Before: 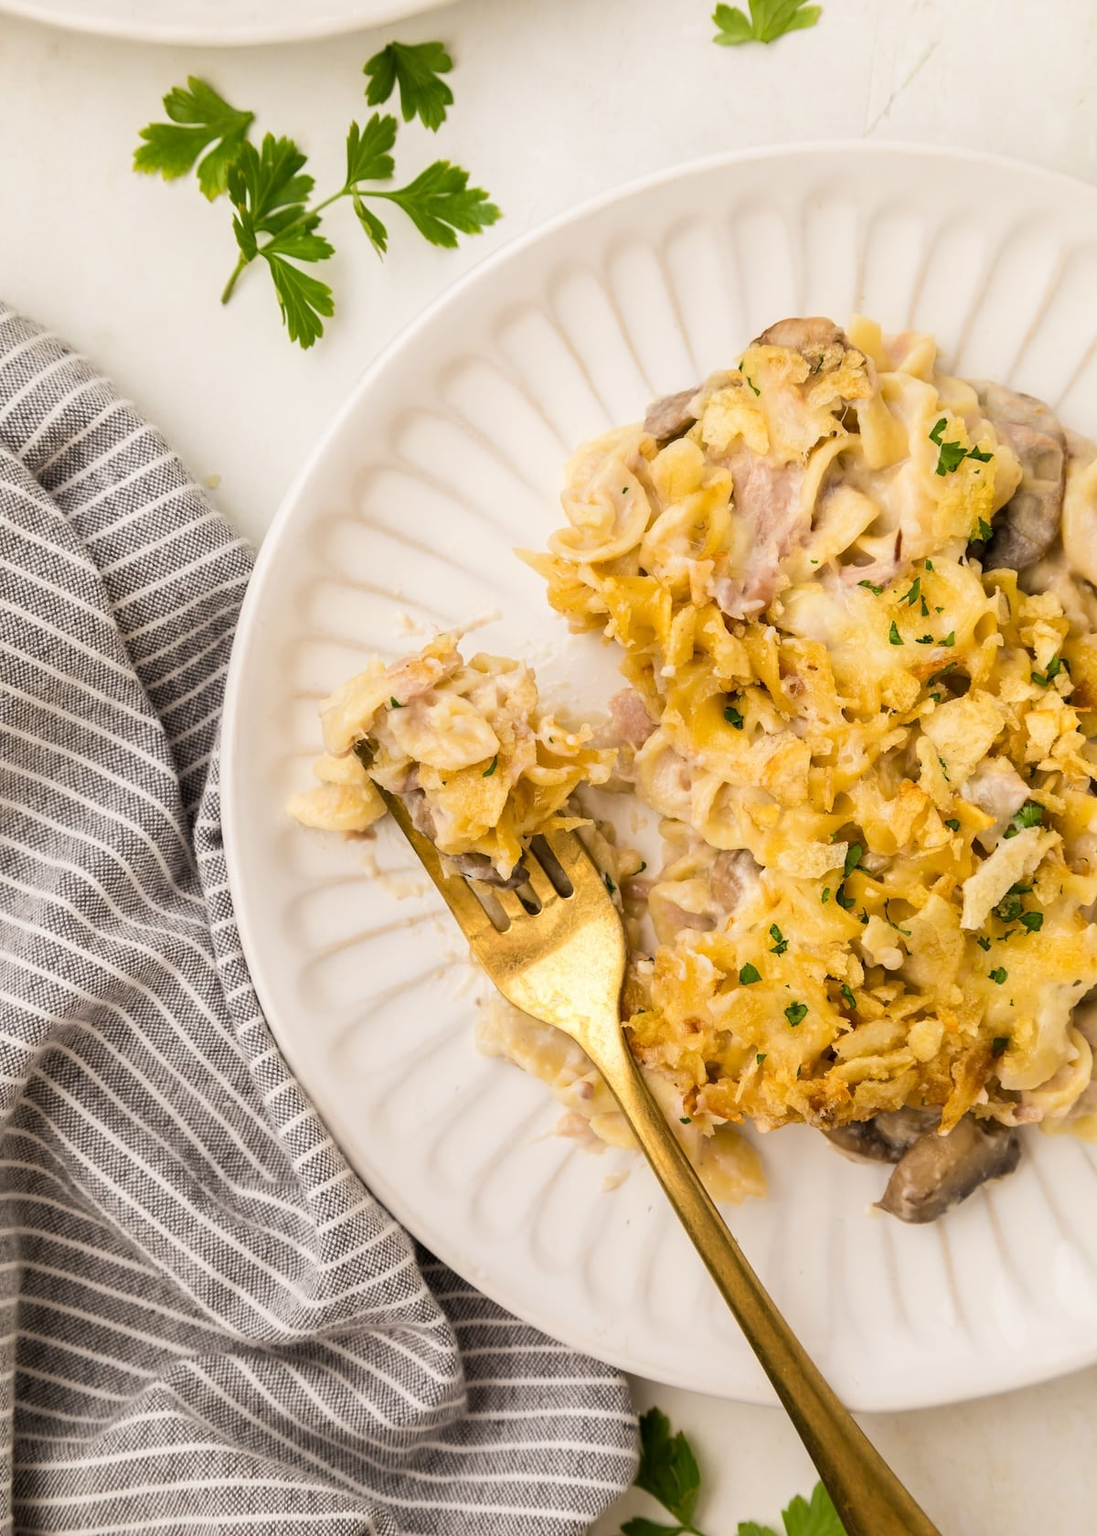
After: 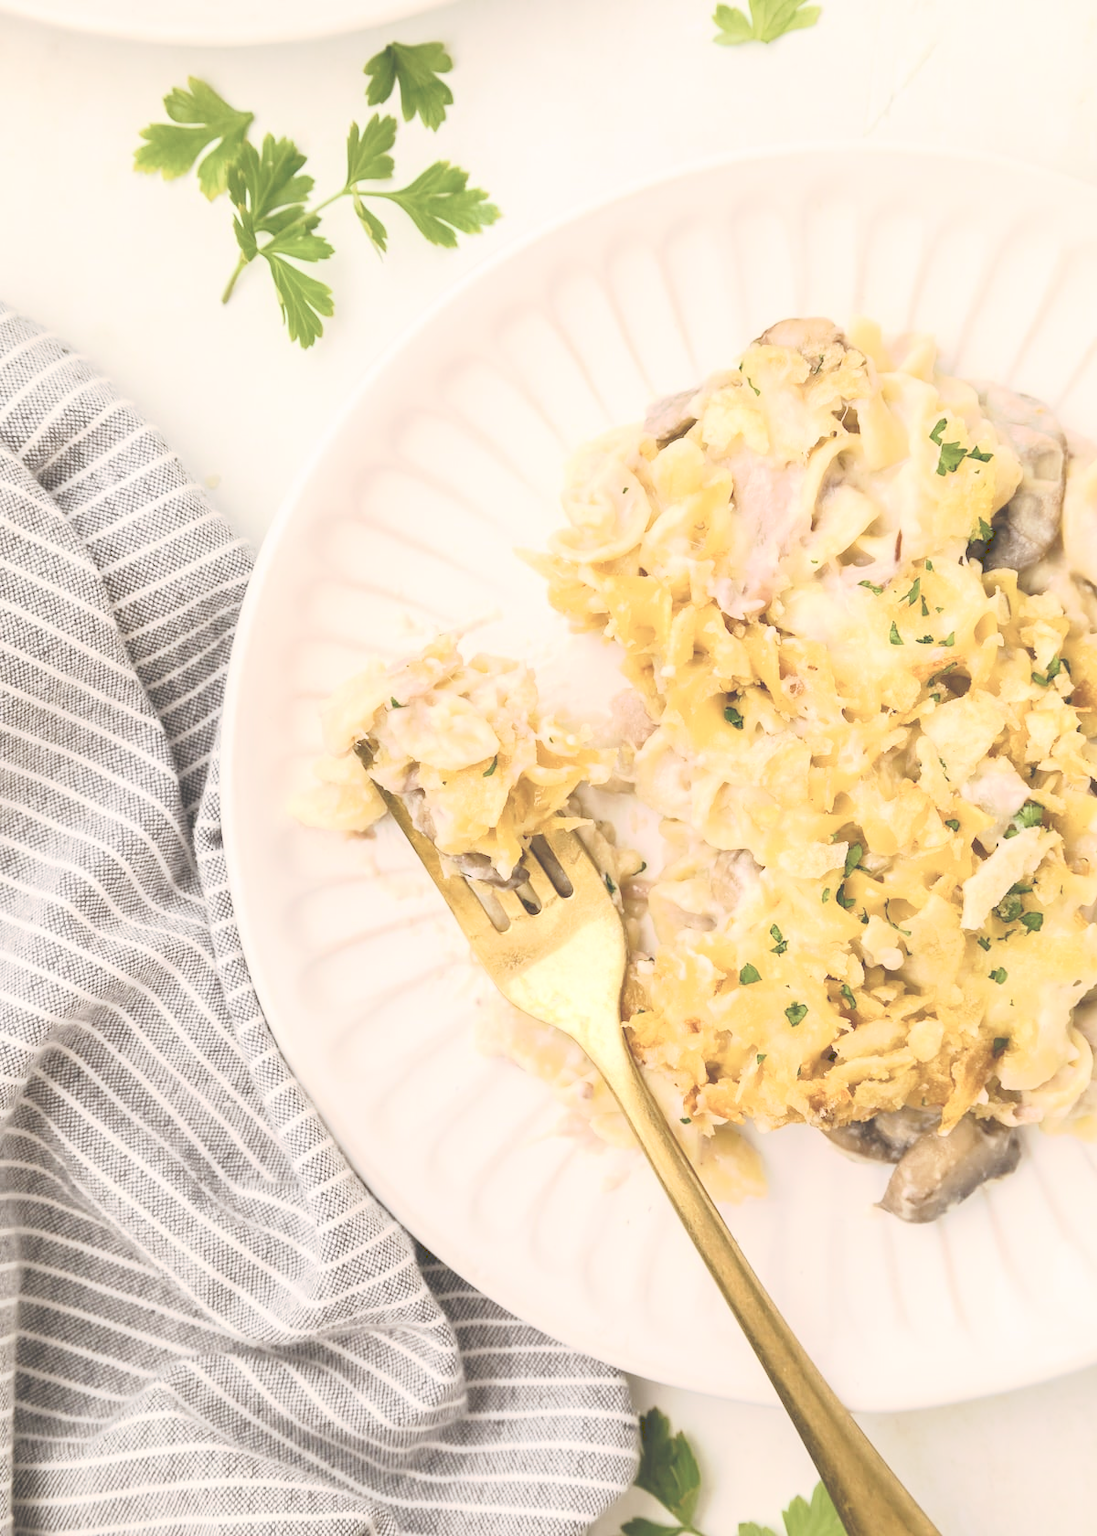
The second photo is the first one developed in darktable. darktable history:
tone equalizer: on, module defaults
base curve: curves: ch0 [(0, 0) (0.005, 0.002) (0.193, 0.295) (0.399, 0.664) (0.75, 0.928) (1, 1)]
tone curve: curves: ch0 [(0, 0) (0.003, 0.275) (0.011, 0.288) (0.025, 0.309) (0.044, 0.326) (0.069, 0.346) (0.1, 0.37) (0.136, 0.396) (0.177, 0.432) (0.224, 0.473) (0.277, 0.516) (0.335, 0.566) (0.399, 0.611) (0.468, 0.661) (0.543, 0.711) (0.623, 0.761) (0.709, 0.817) (0.801, 0.867) (0.898, 0.911) (1, 1)], preserve colors none
